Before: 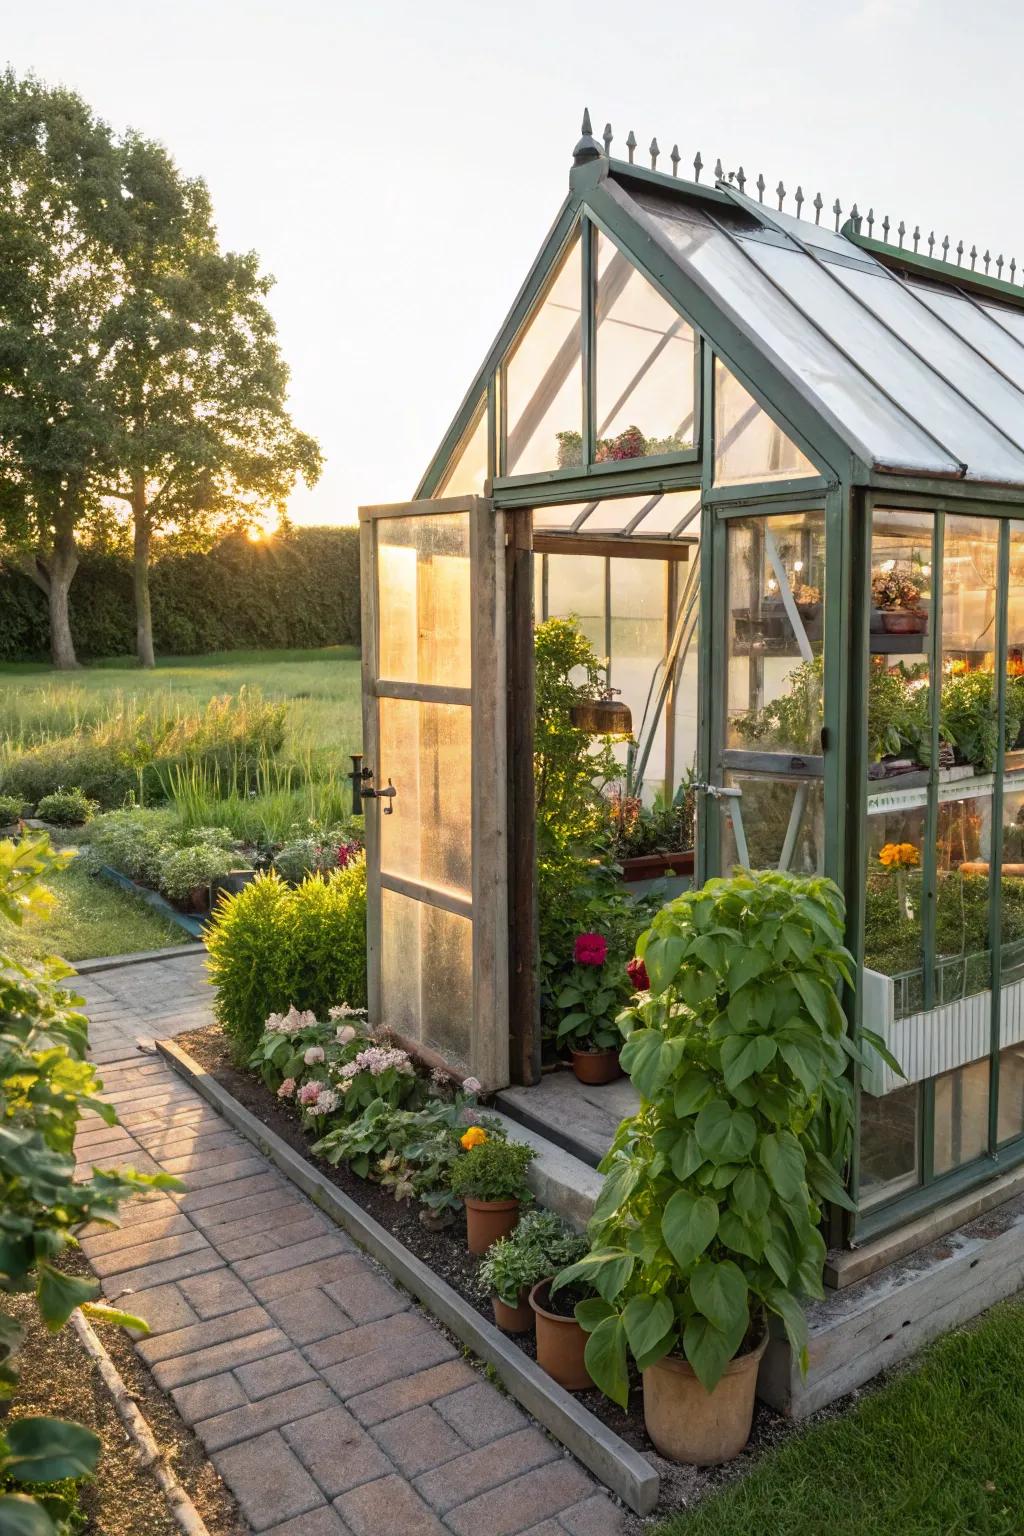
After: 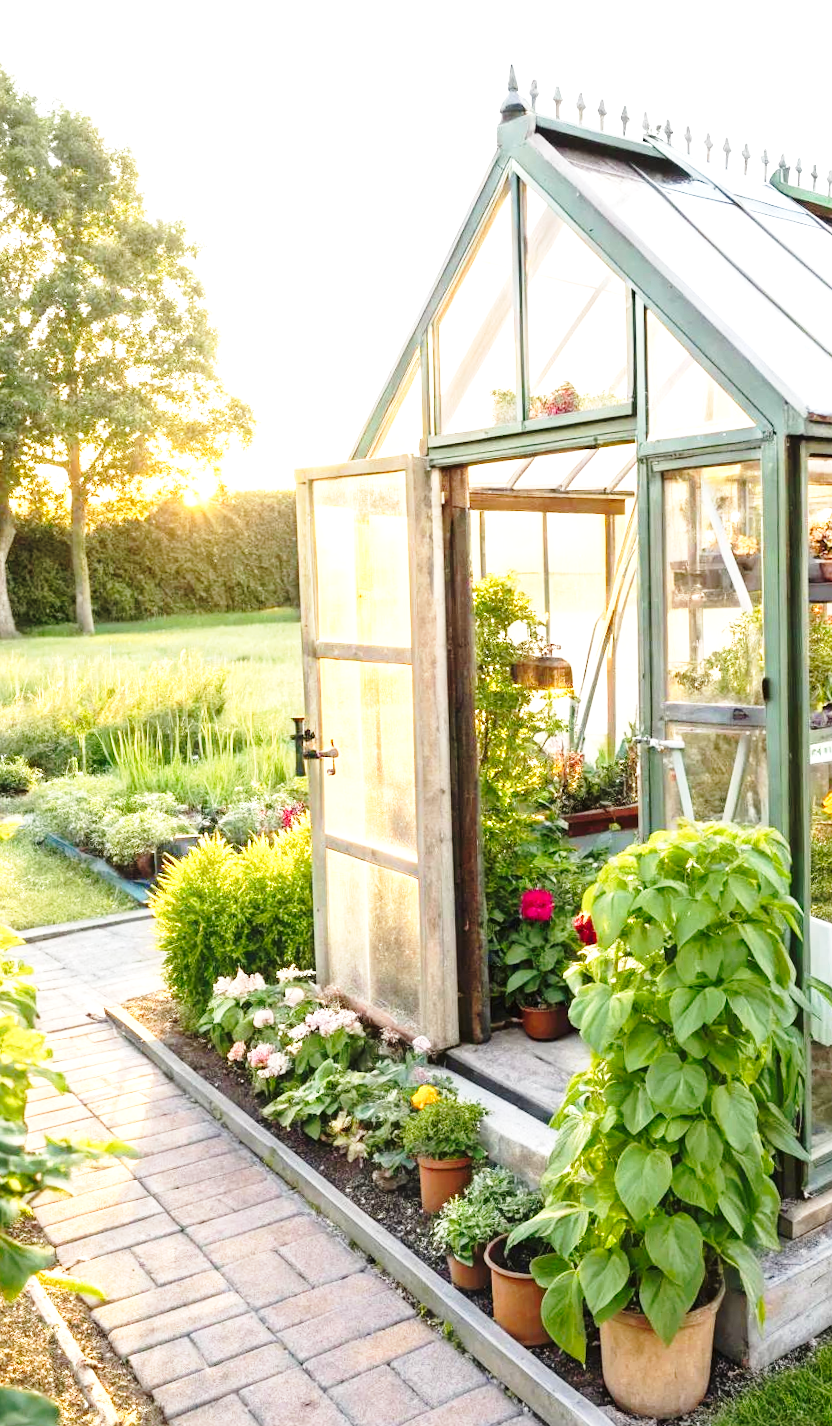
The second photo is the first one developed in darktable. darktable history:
base curve: curves: ch0 [(0, 0) (0.028, 0.03) (0.121, 0.232) (0.46, 0.748) (0.859, 0.968) (1, 1)], preserve colors none
exposure: black level correction 0, exposure 1.105 EV, compensate highlight preservation false
crop and rotate: angle 1.43°, left 4.096%, top 1.019%, right 11.552%, bottom 2.656%
